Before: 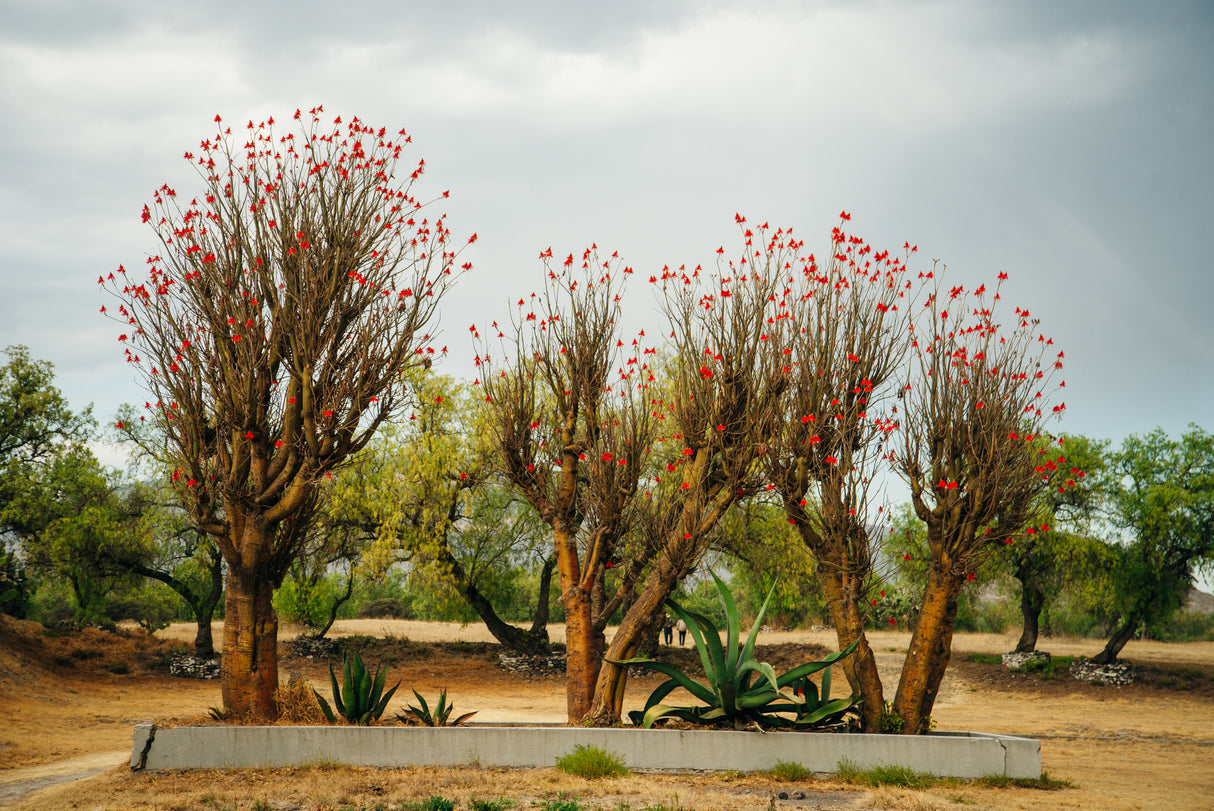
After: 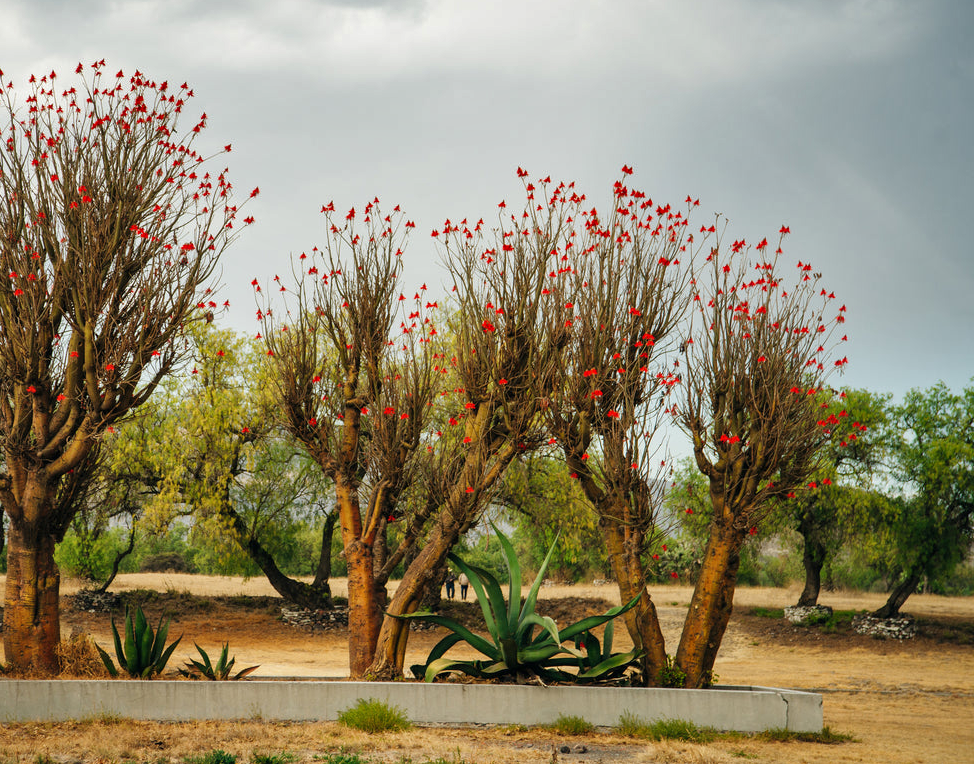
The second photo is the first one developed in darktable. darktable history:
crop and rotate: left 17.959%, top 5.771%, right 1.742%
shadows and highlights: shadows 60, soften with gaussian
